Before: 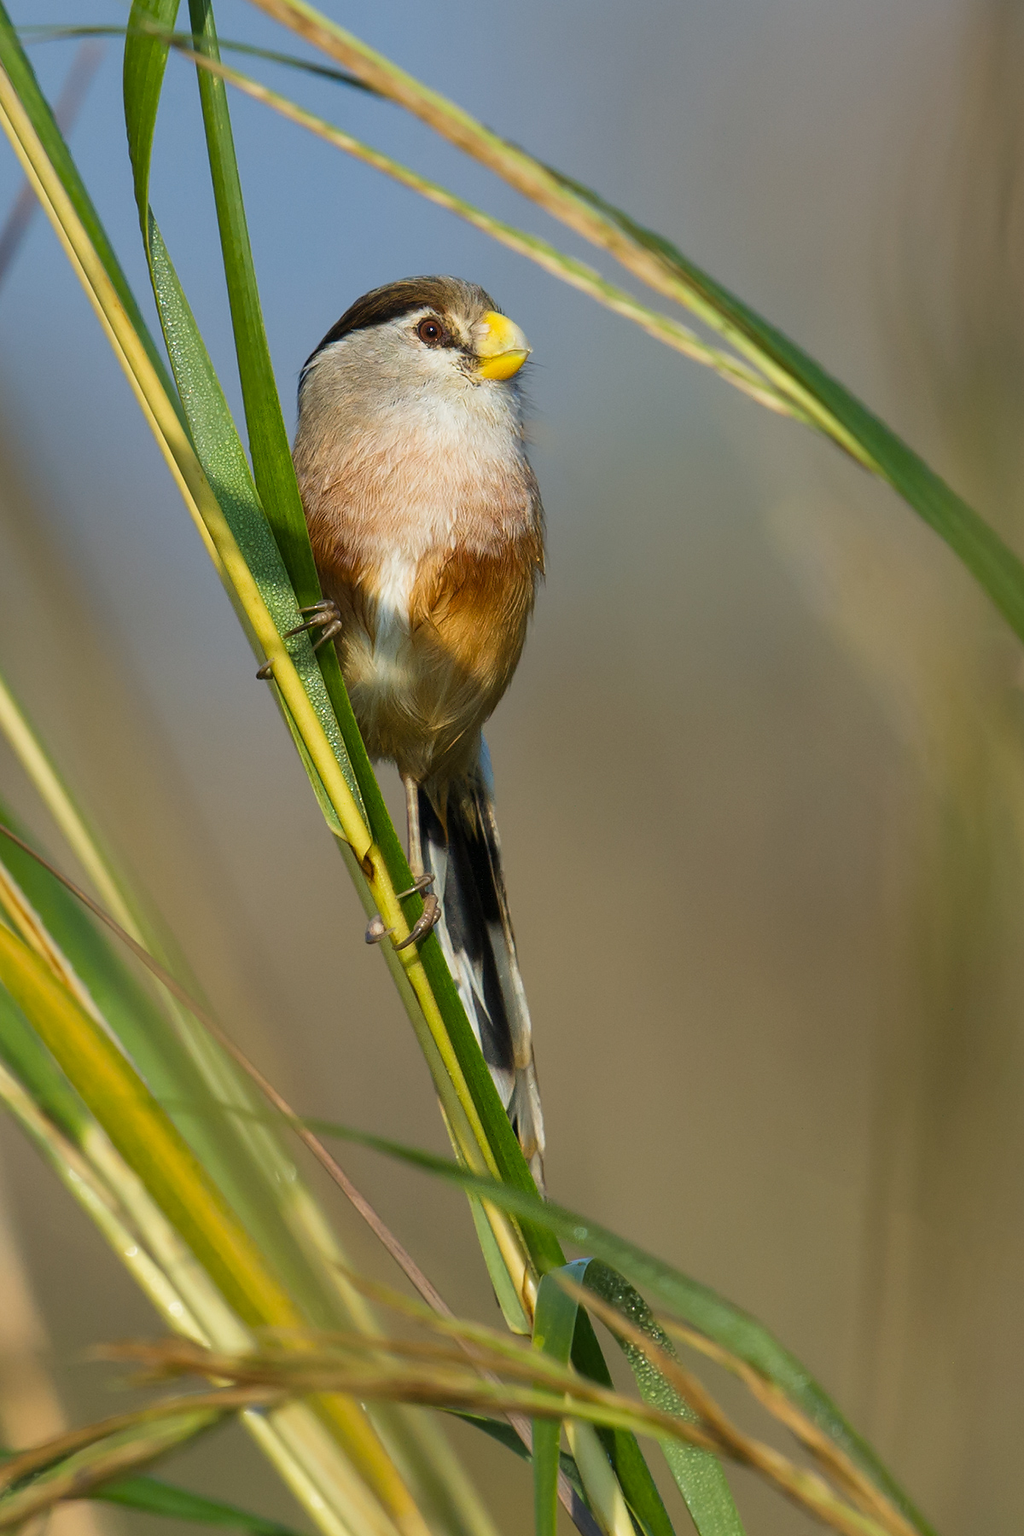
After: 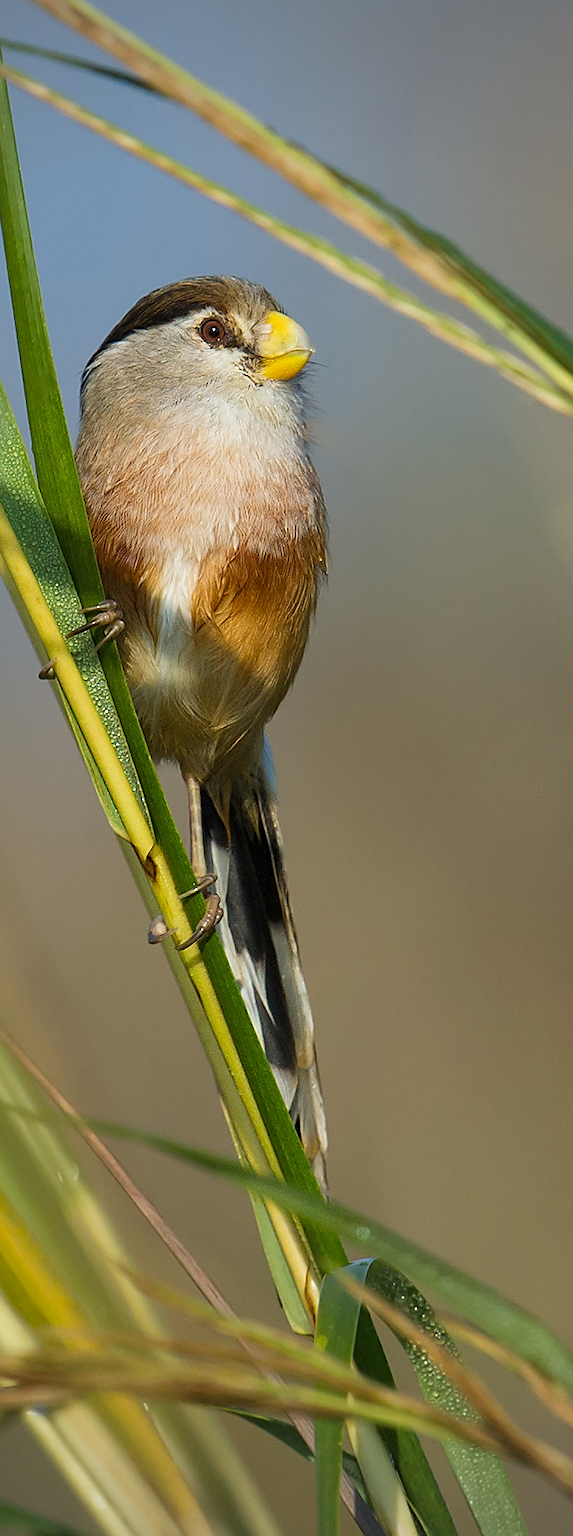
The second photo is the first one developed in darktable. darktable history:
sharpen: on, module defaults
crop: left 21.257%, right 22.697%
shadows and highlights: shadows 25.01, highlights -25.84
vignetting: on, module defaults
